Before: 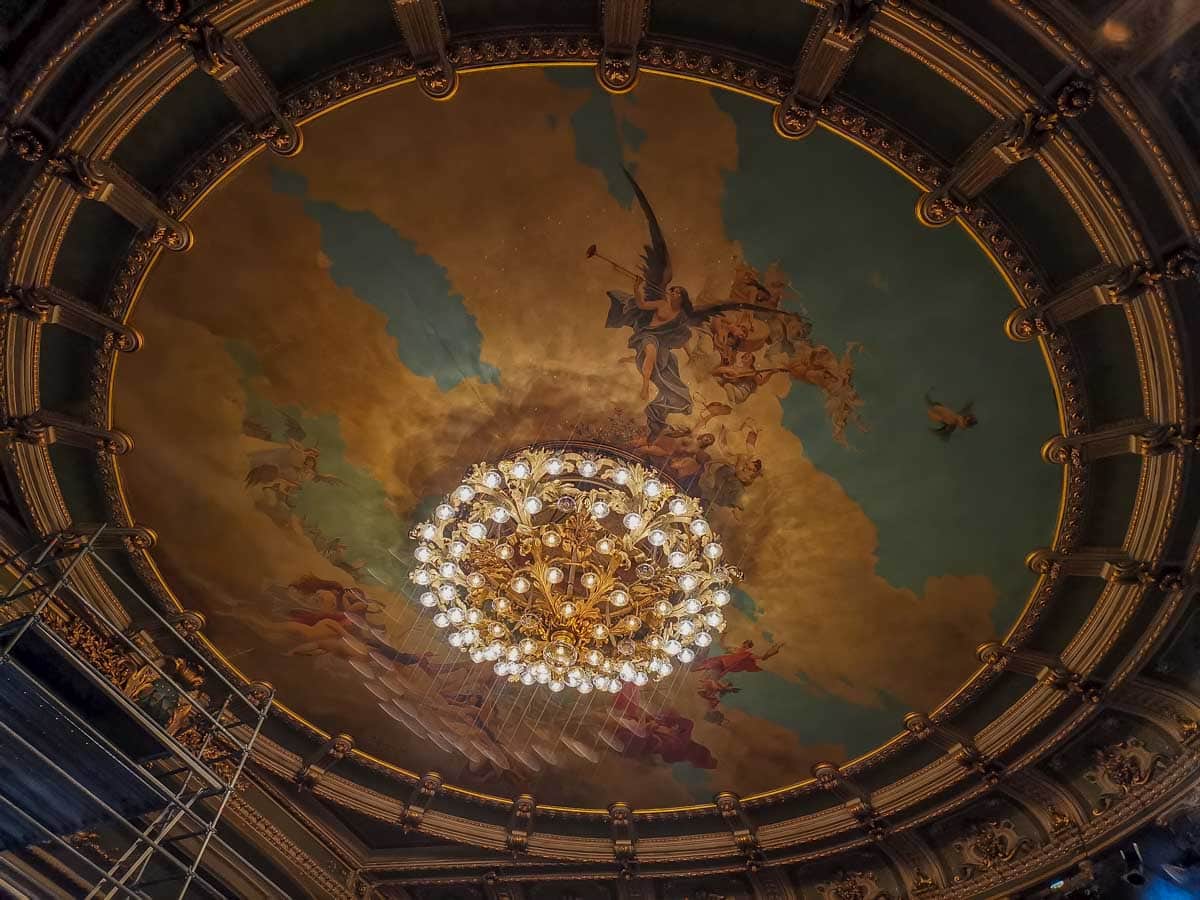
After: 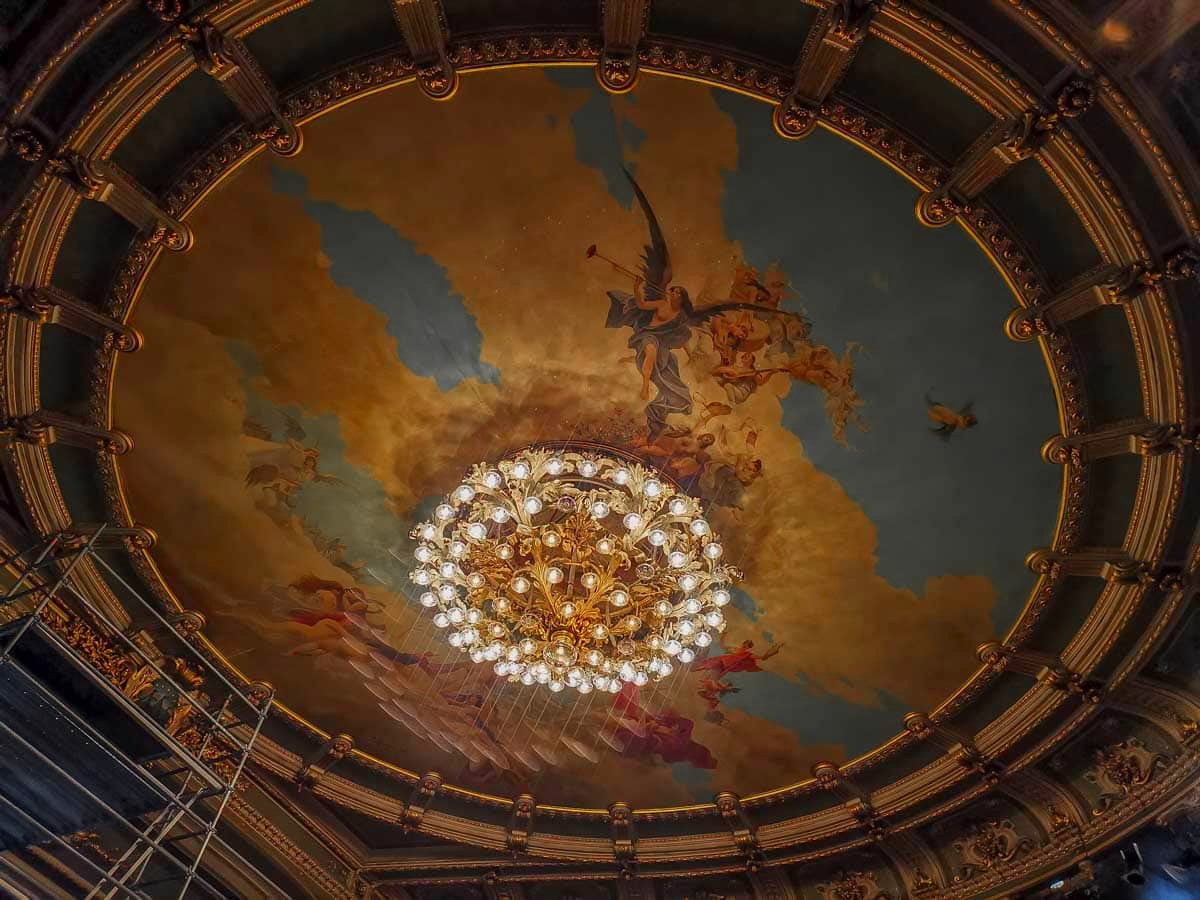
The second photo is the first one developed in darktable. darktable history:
color zones: curves: ch1 [(0, 0.679) (0.143, 0.647) (0.286, 0.261) (0.378, -0.011) (0.571, 0.396) (0.714, 0.399) (0.857, 0.406) (1, 0.679)]
